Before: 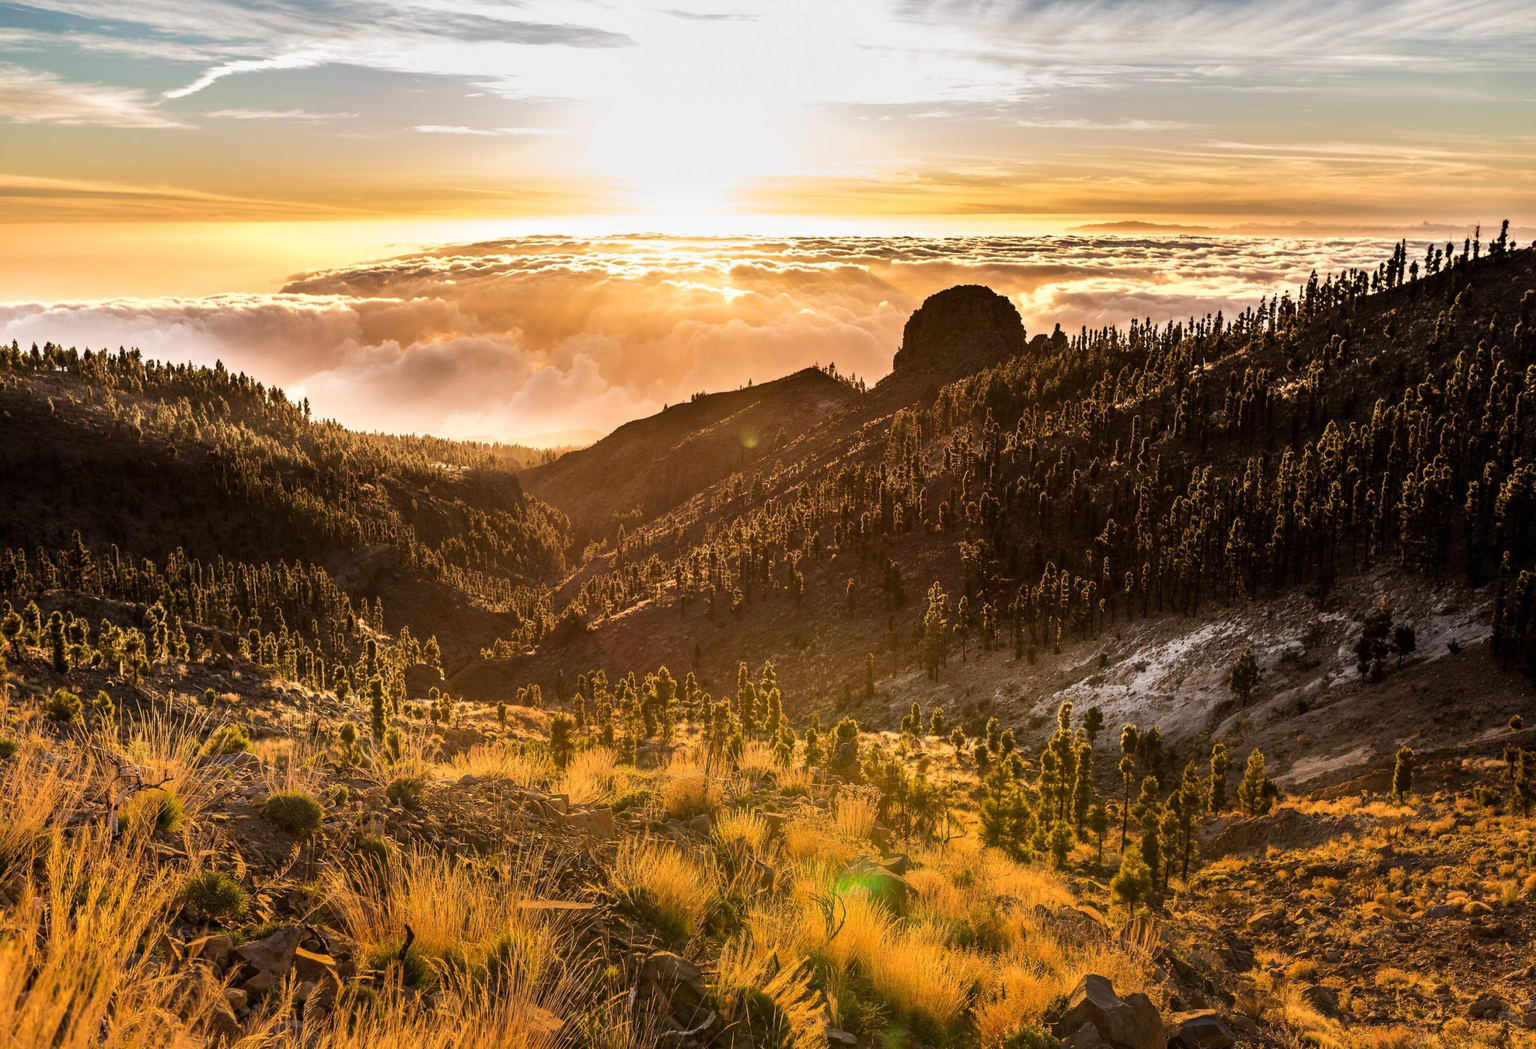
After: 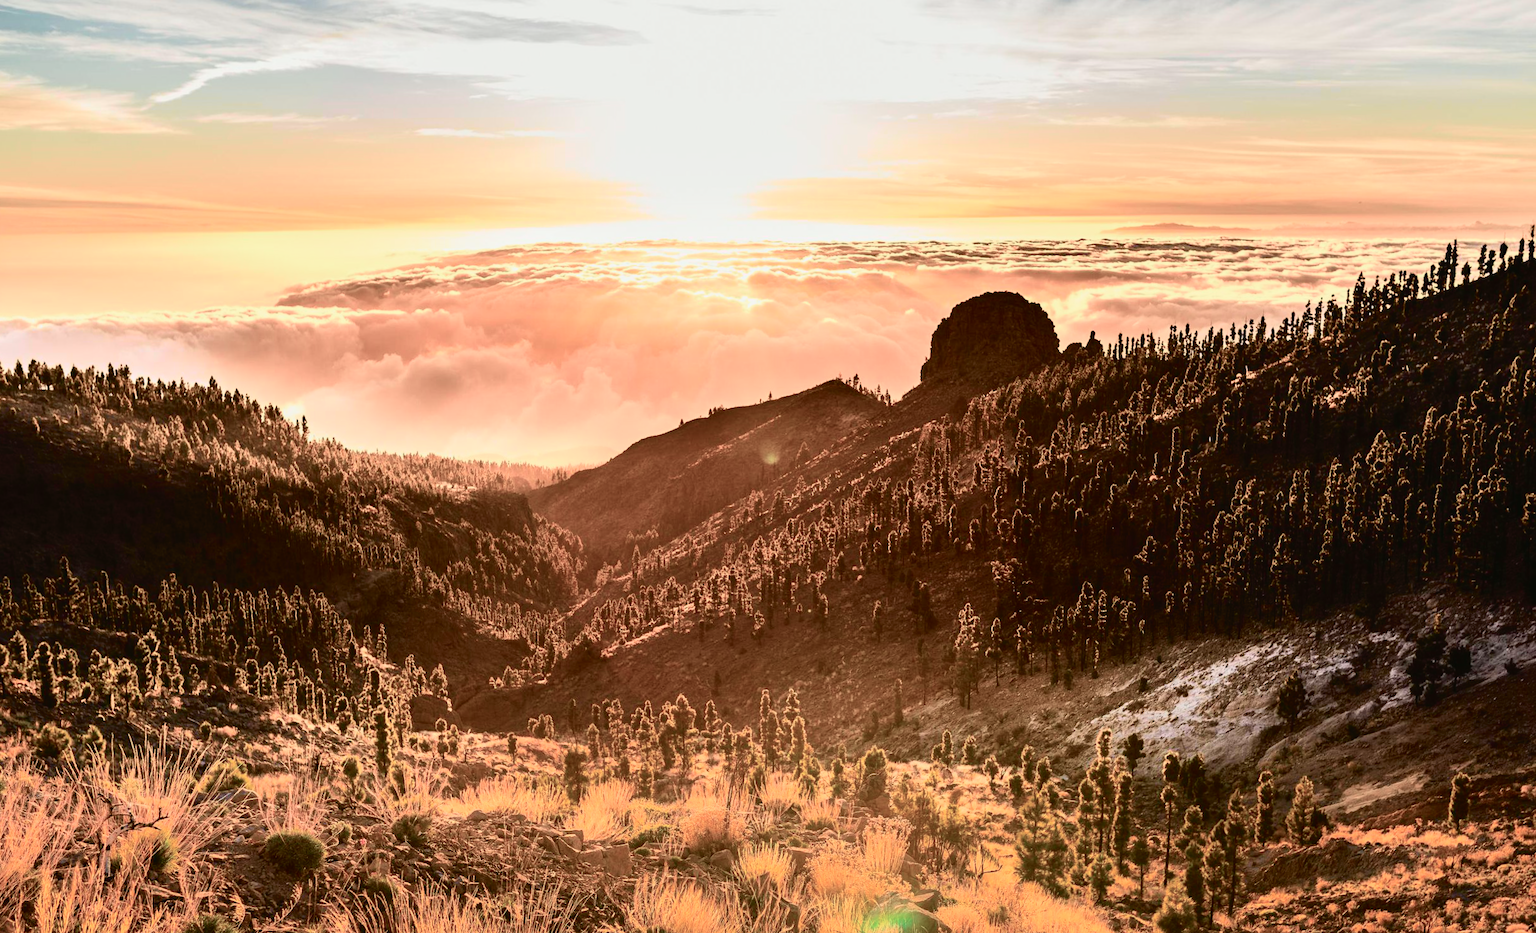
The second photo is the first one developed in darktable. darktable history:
crop and rotate: angle 0.475°, left 0.428%, right 3.154%, bottom 14.249%
tone curve: curves: ch0 [(0, 0.023) (0.113, 0.081) (0.204, 0.197) (0.498, 0.608) (0.709, 0.819) (0.984, 0.961)]; ch1 [(0, 0) (0.172, 0.123) (0.317, 0.272) (0.414, 0.382) (0.476, 0.479) (0.505, 0.501) (0.528, 0.54) (0.618, 0.647) (0.709, 0.764) (1, 1)]; ch2 [(0, 0) (0.411, 0.424) (0.492, 0.502) (0.521, 0.521) (0.55, 0.576) (0.686, 0.638) (1, 1)], color space Lab, independent channels
